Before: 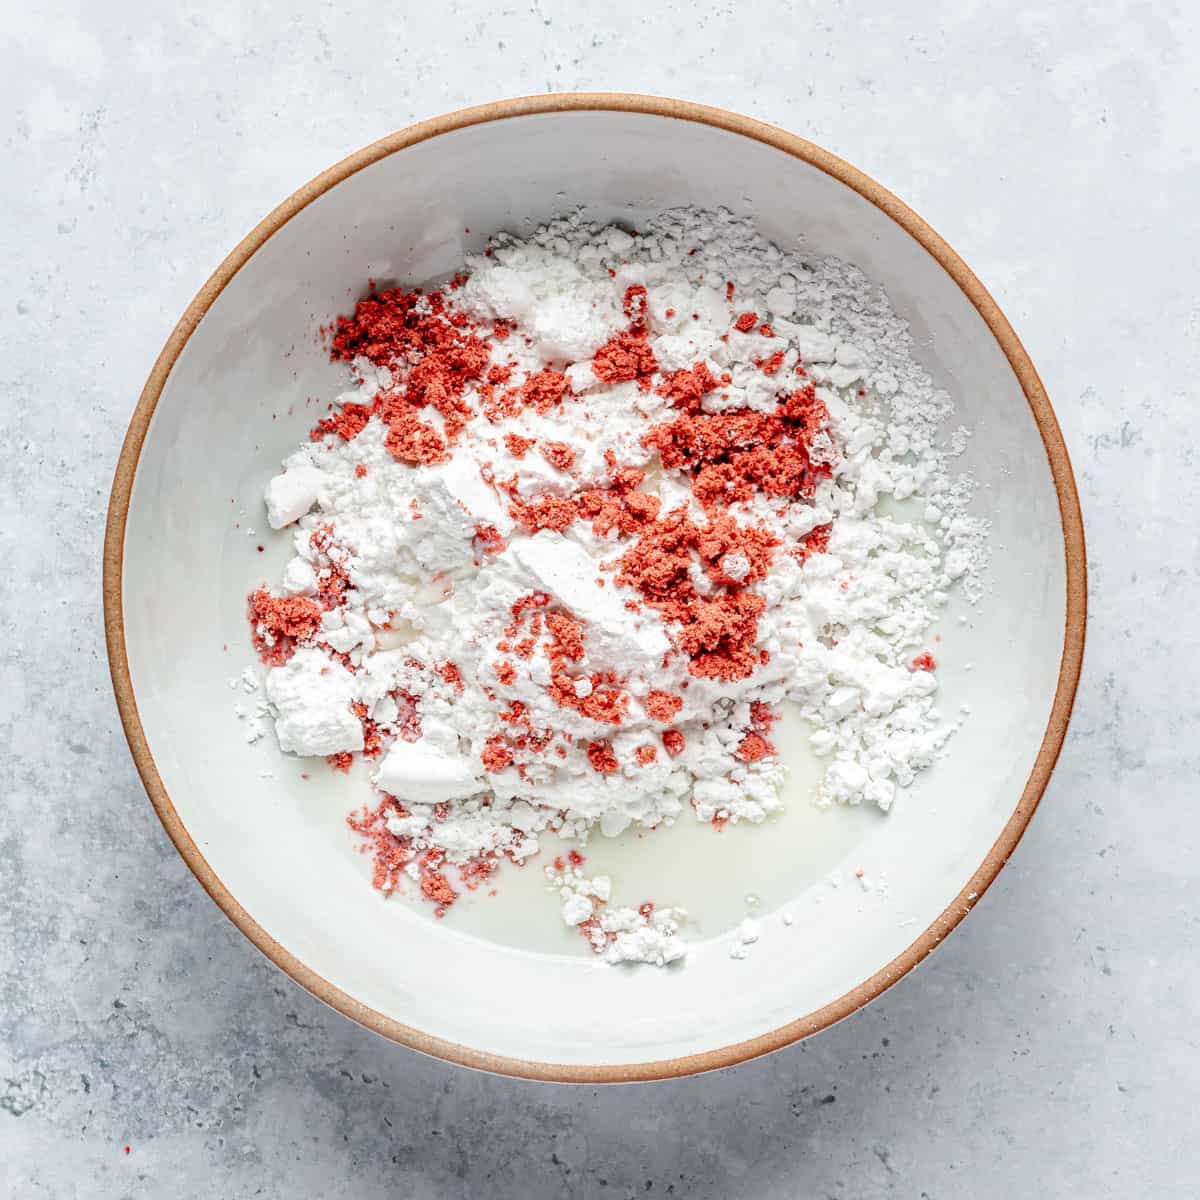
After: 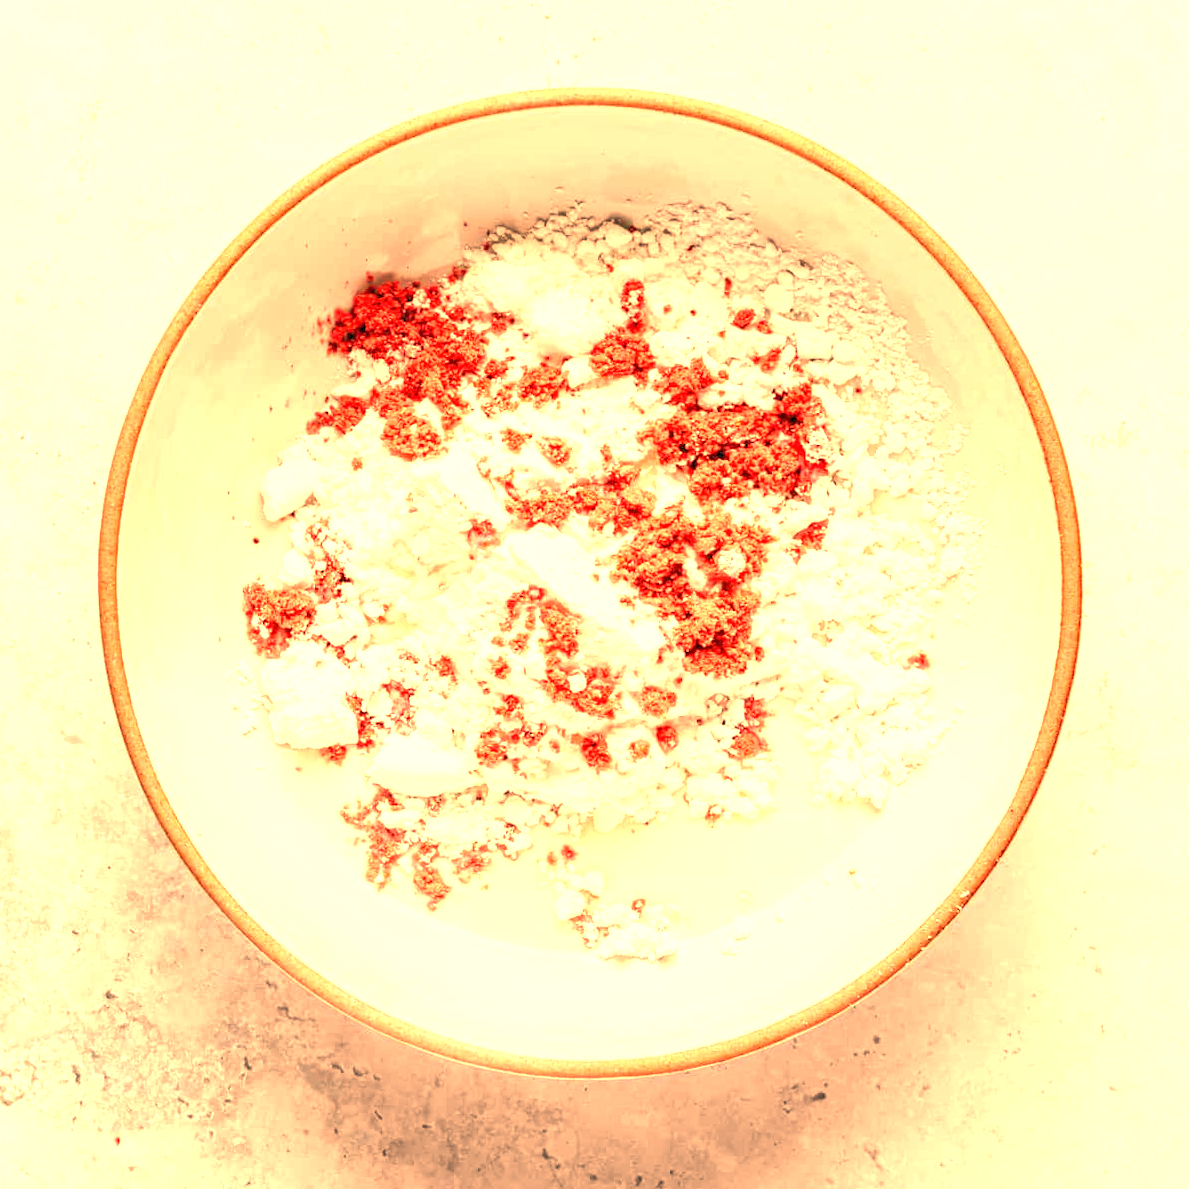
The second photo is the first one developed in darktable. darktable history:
tone equalizer: -7 EV 0.15 EV, -6 EV 0.6 EV, -5 EV 1.15 EV, -4 EV 1.33 EV, -3 EV 1.15 EV, -2 EV 0.6 EV, -1 EV 0.15 EV, mask exposure compensation -0.5 EV
crop and rotate: angle -0.5°
exposure: black level correction 0, exposure 1 EV, compensate exposure bias true, compensate highlight preservation false
white balance: red 1.467, blue 0.684
